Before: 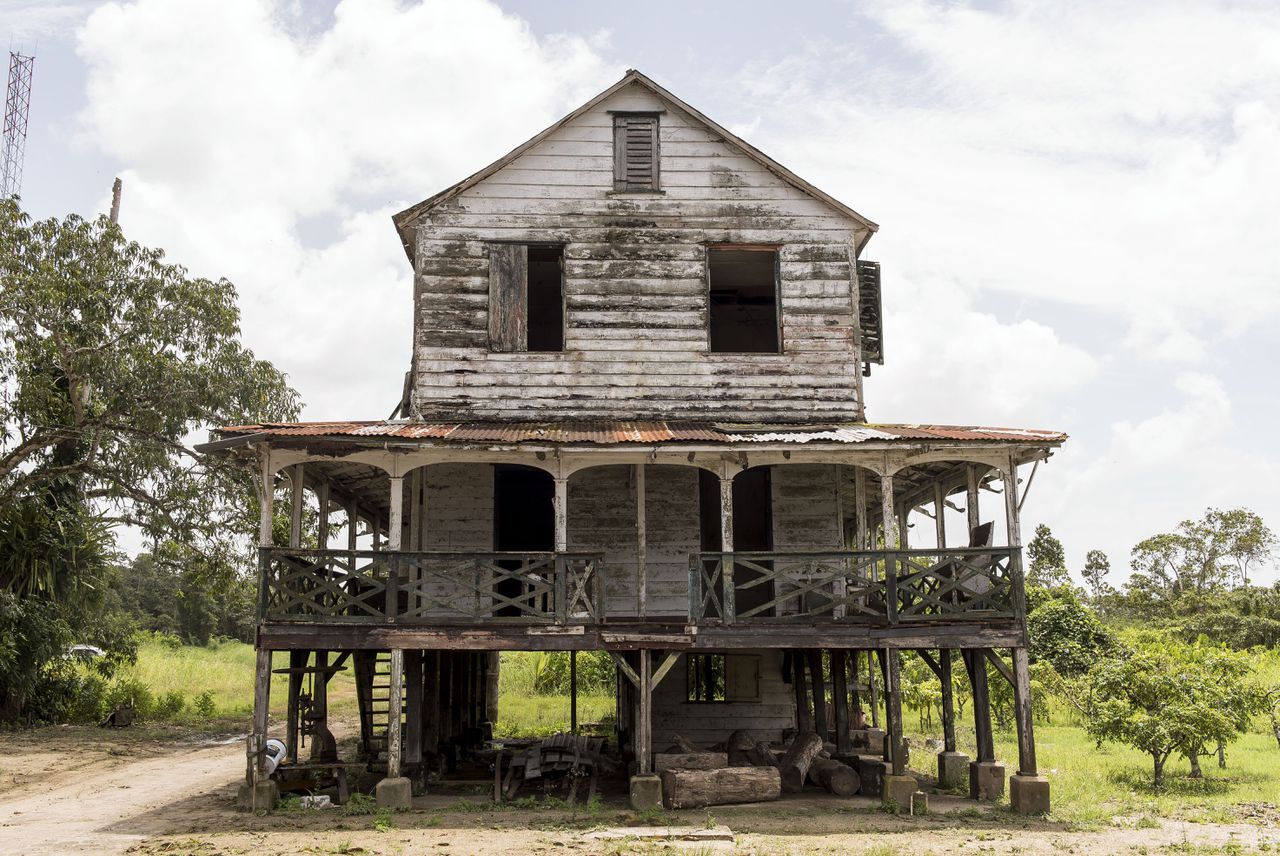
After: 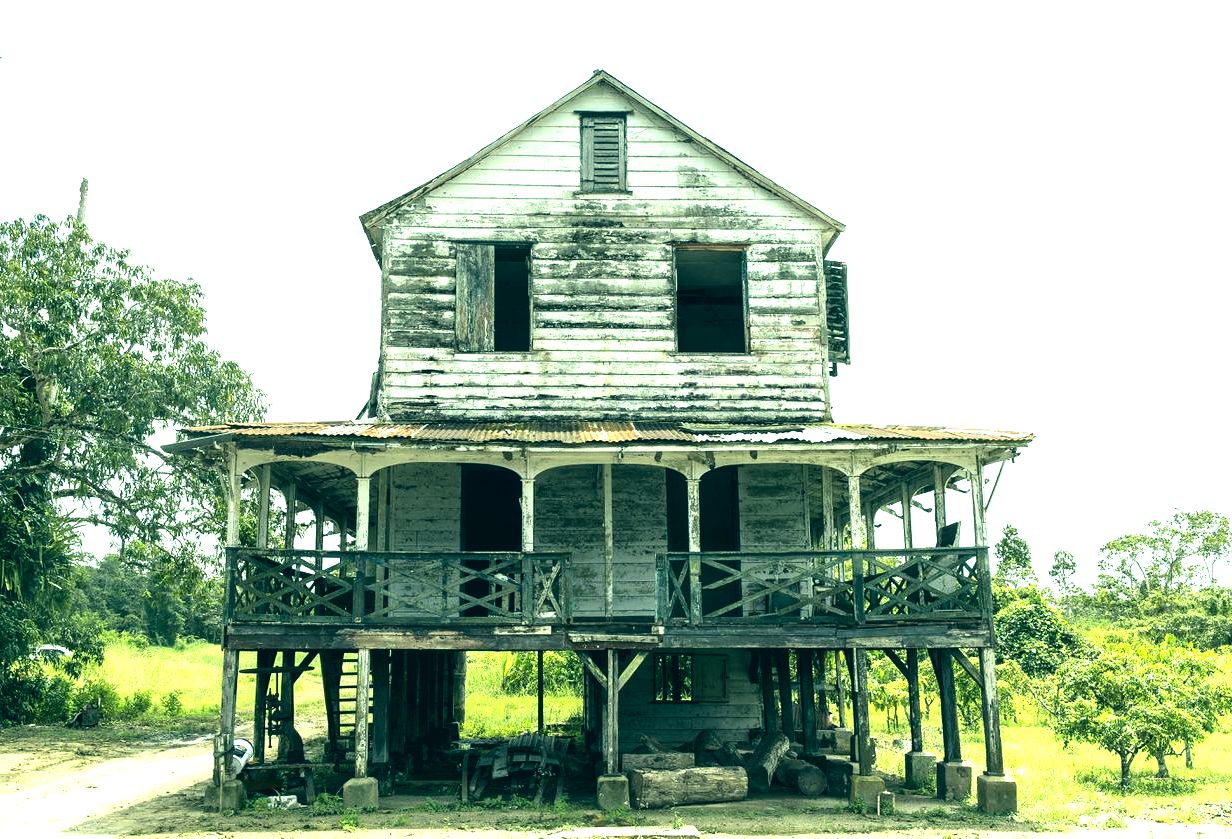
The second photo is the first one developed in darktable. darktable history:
crop and rotate: left 2.647%, right 1.094%, bottom 1.909%
tone equalizer: -8 EV -0.439 EV, -7 EV -0.356 EV, -6 EV -0.359 EV, -5 EV -0.215 EV, -3 EV 0.231 EV, -2 EV 0.314 EV, -1 EV 0.408 EV, +0 EV 0.402 EV, edges refinement/feathering 500, mask exposure compensation -1.57 EV, preserve details no
exposure: exposure 1.001 EV, compensate exposure bias true, compensate highlight preservation false
color correction: highlights a* -20, highlights b* 9.8, shadows a* -20.74, shadows b* -11
